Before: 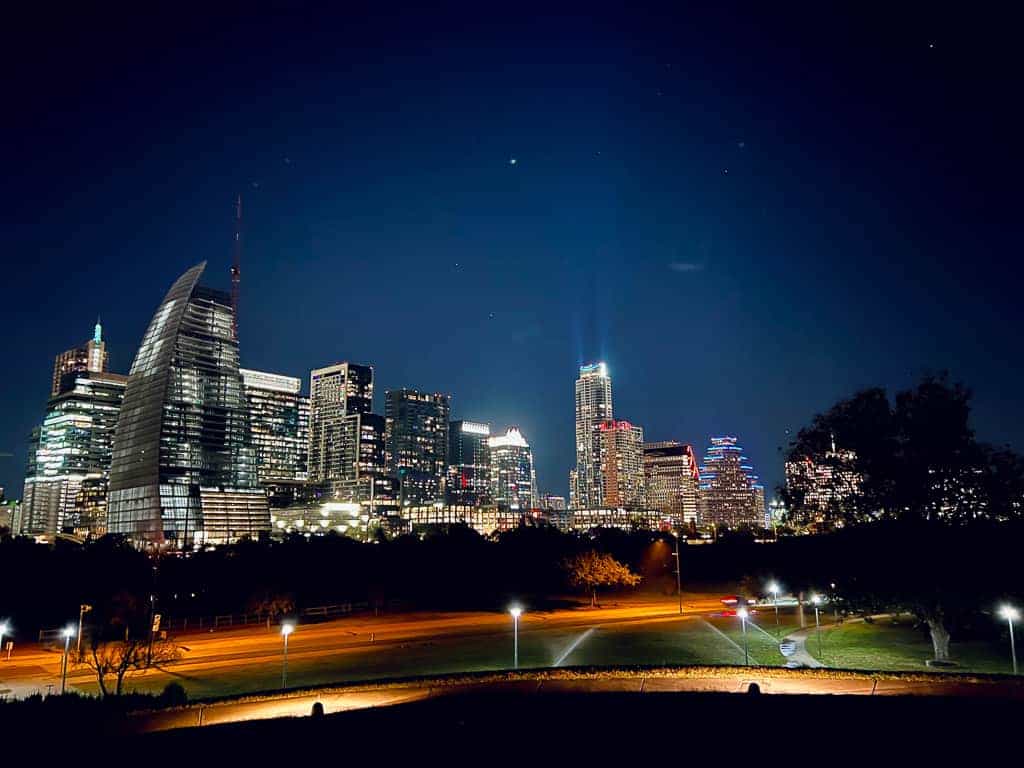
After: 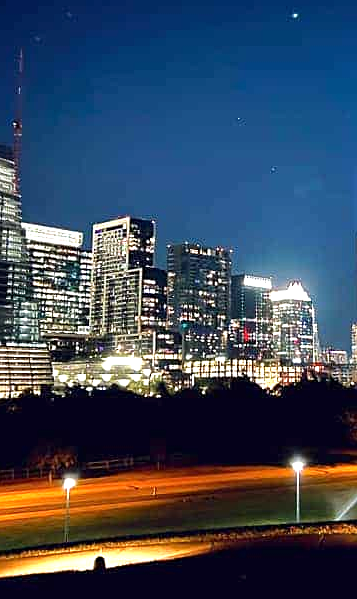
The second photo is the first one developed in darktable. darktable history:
sharpen: amount 0.211
exposure: black level correction 0, exposure 0.889 EV, compensate exposure bias true, compensate highlight preservation false
crop and rotate: left 21.383%, top 19.023%, right 43.729%, bottom 2.979%
